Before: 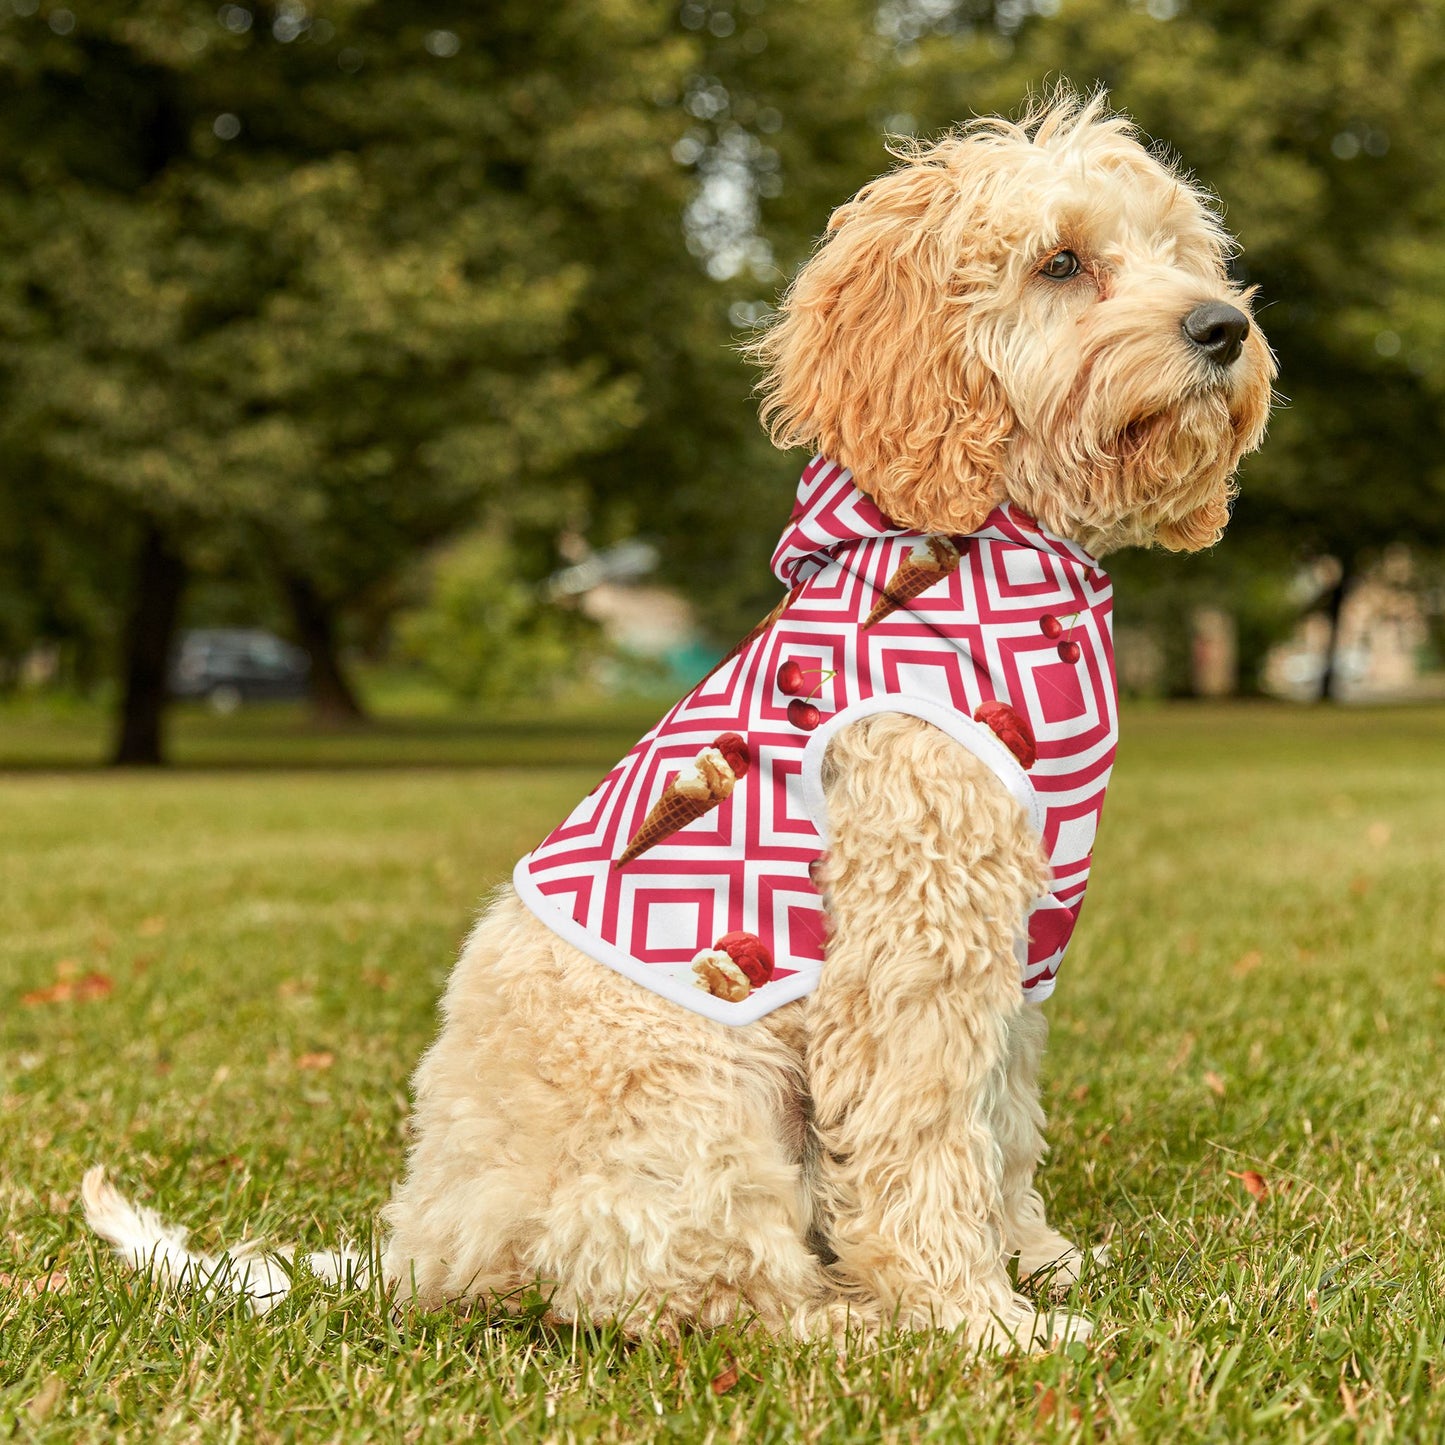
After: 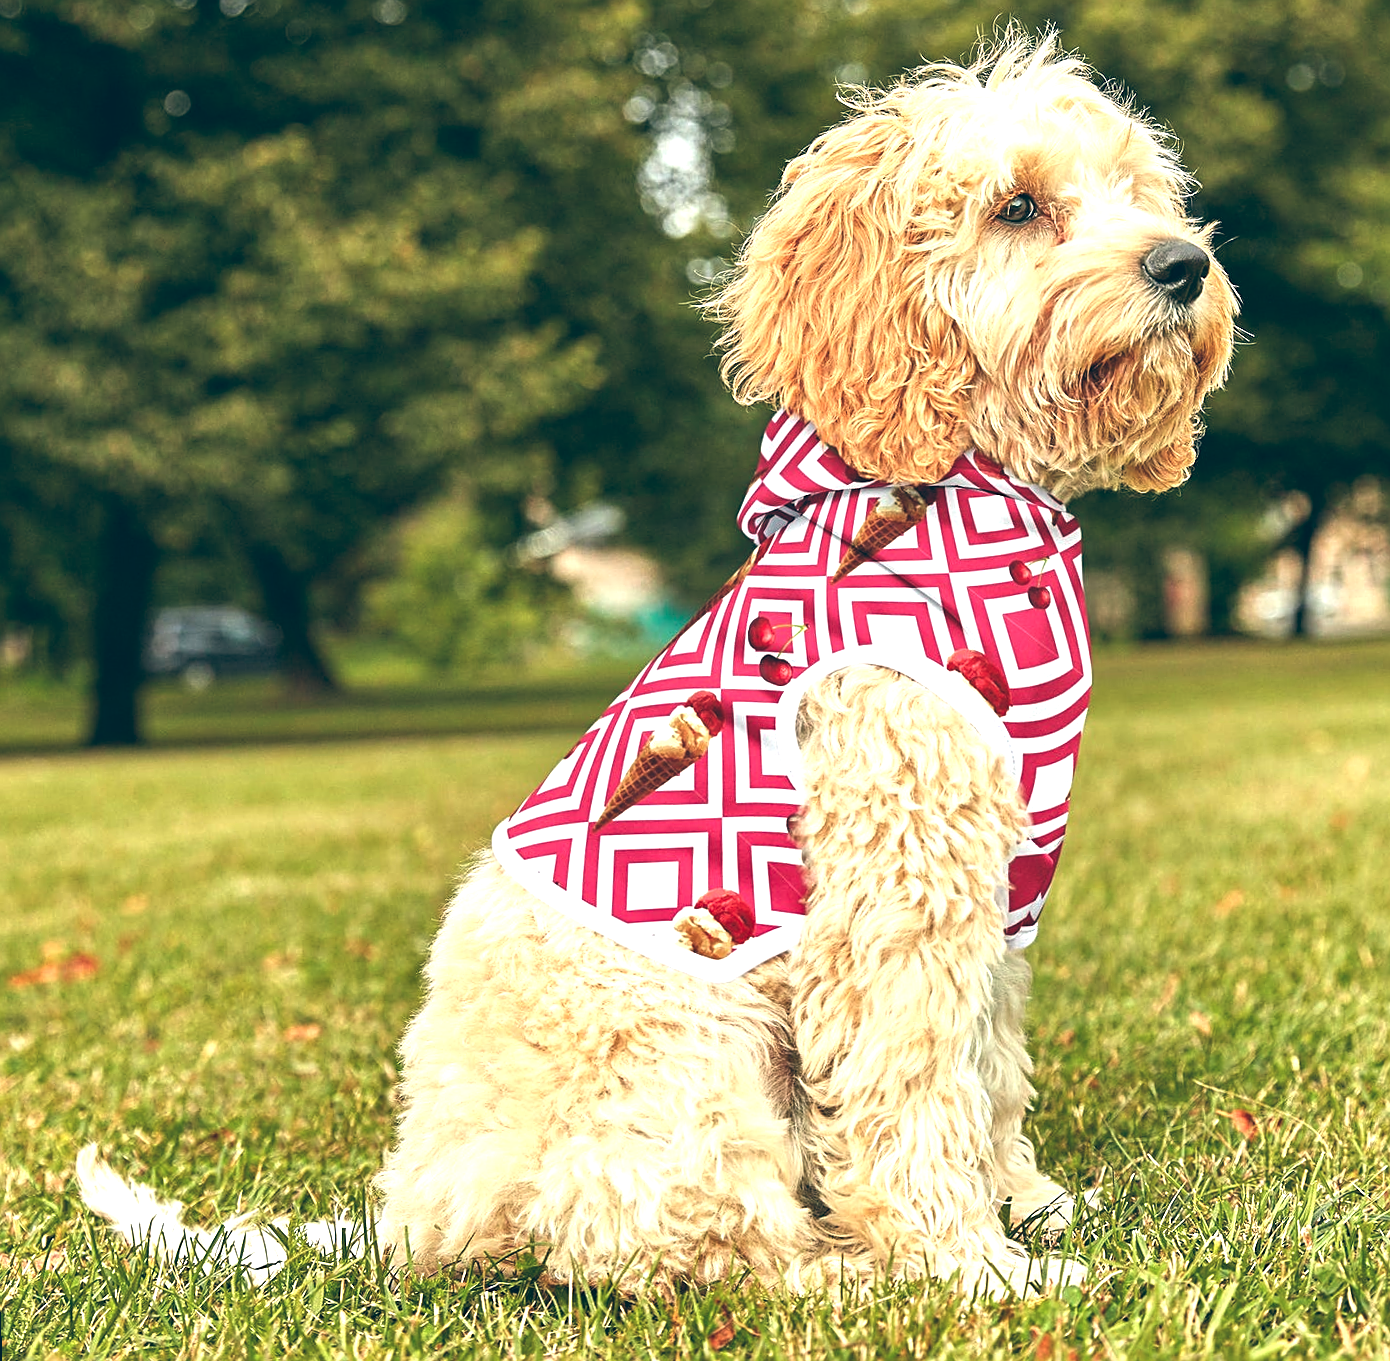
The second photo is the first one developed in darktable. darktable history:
rotate and perspective: rotation -2.12°, lens shift (vertical) 0.009, lens shift (horizontal) -0.008, automatic cropping original format, crop left 0.036, crop right 0.964, crop top 0.05, crop bottom 0.959
sharpen: on, module defaults
tone equalizer: on, module defaults
shadows and highlights: shadows 20.55, highlights -20.99, soften with gaussian
exposure: black level correction 0, exposure 0.5 EV, compensate highlight preservation false
color balance: lift [1.016, 0.983, 1, 1.017], gamma [0.958, 1, 1, 1], gain [0.981, 1.007, 0.993, 1.002], input saturation 118.26%, contrast 13.43%, contrast fulcrum 21.62%, output saturation 82.76%
